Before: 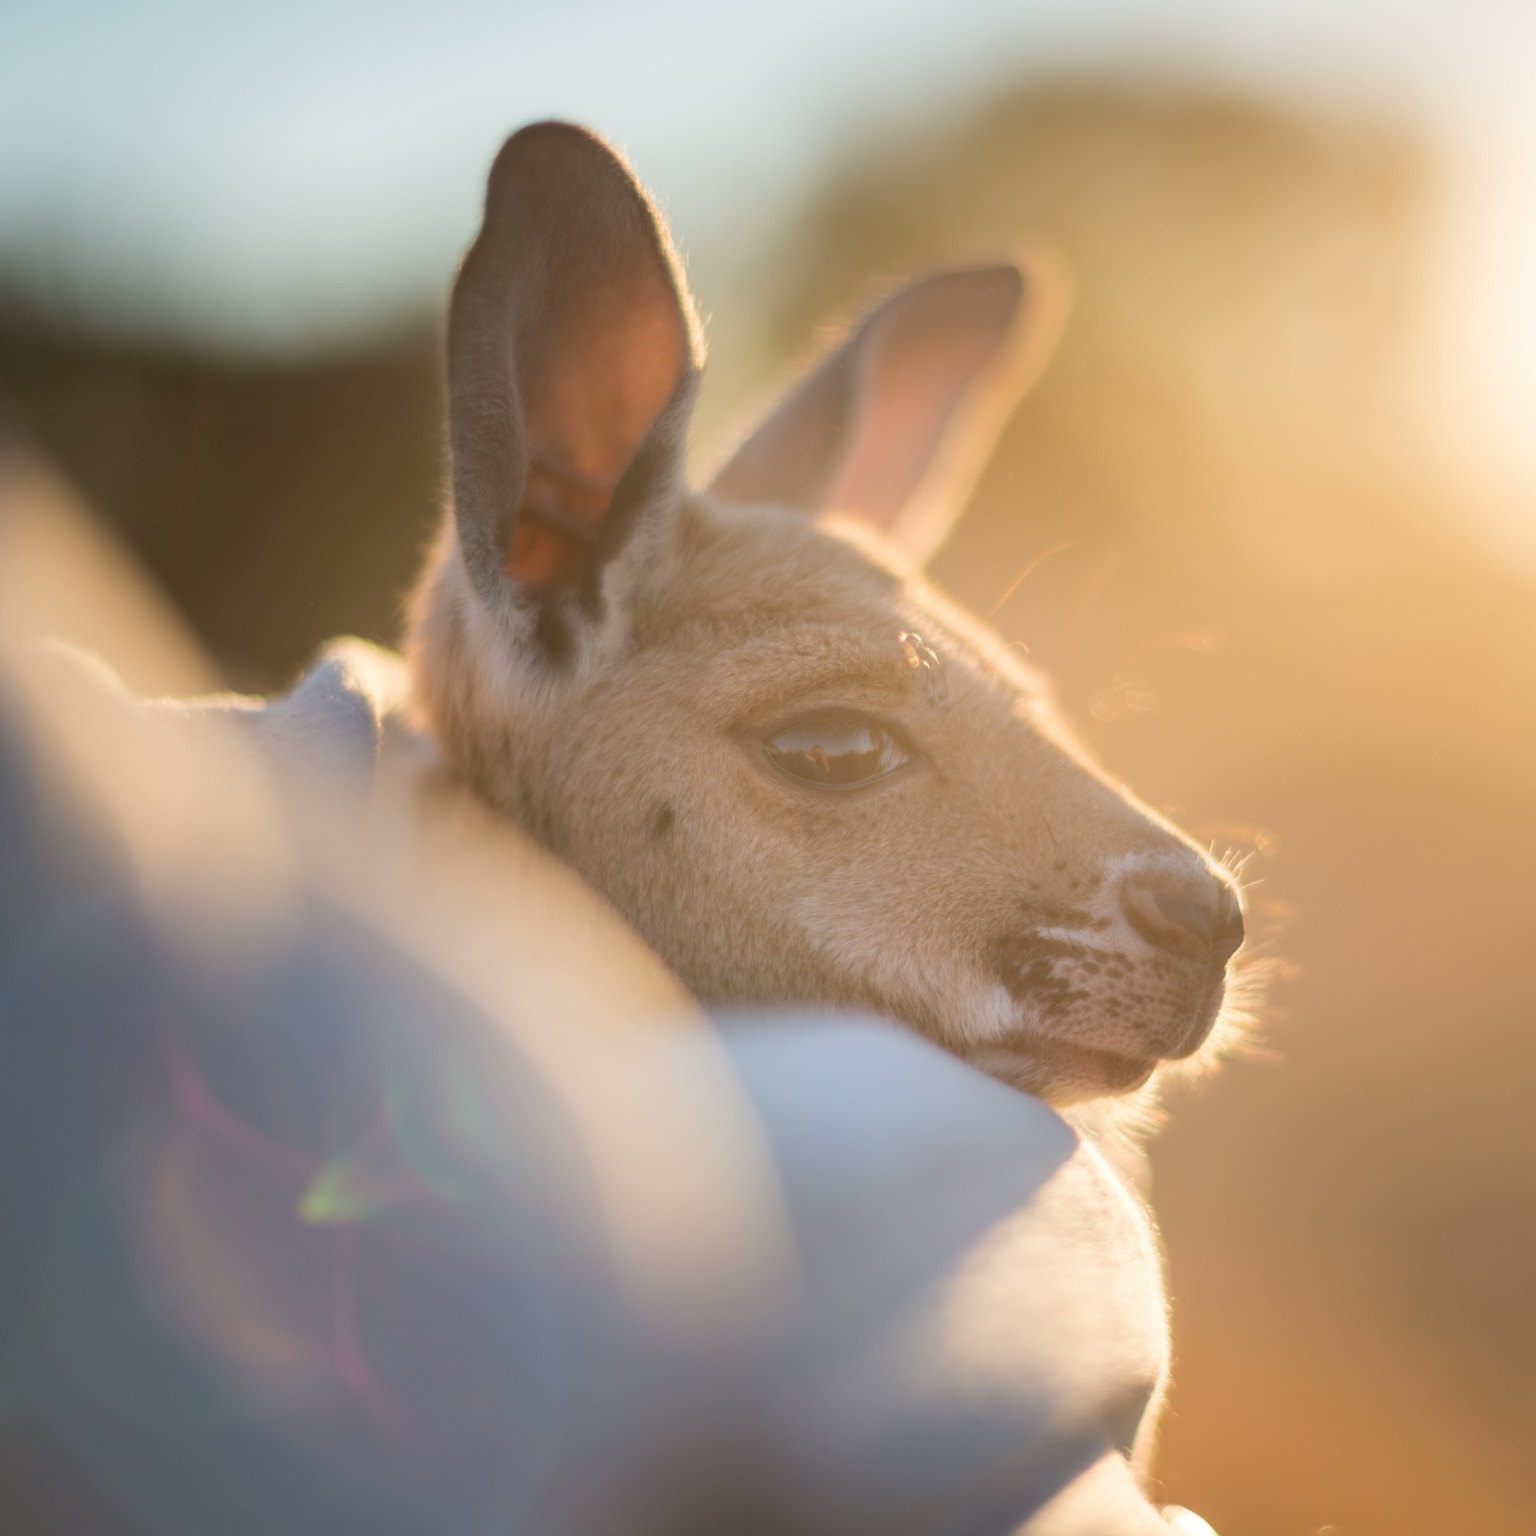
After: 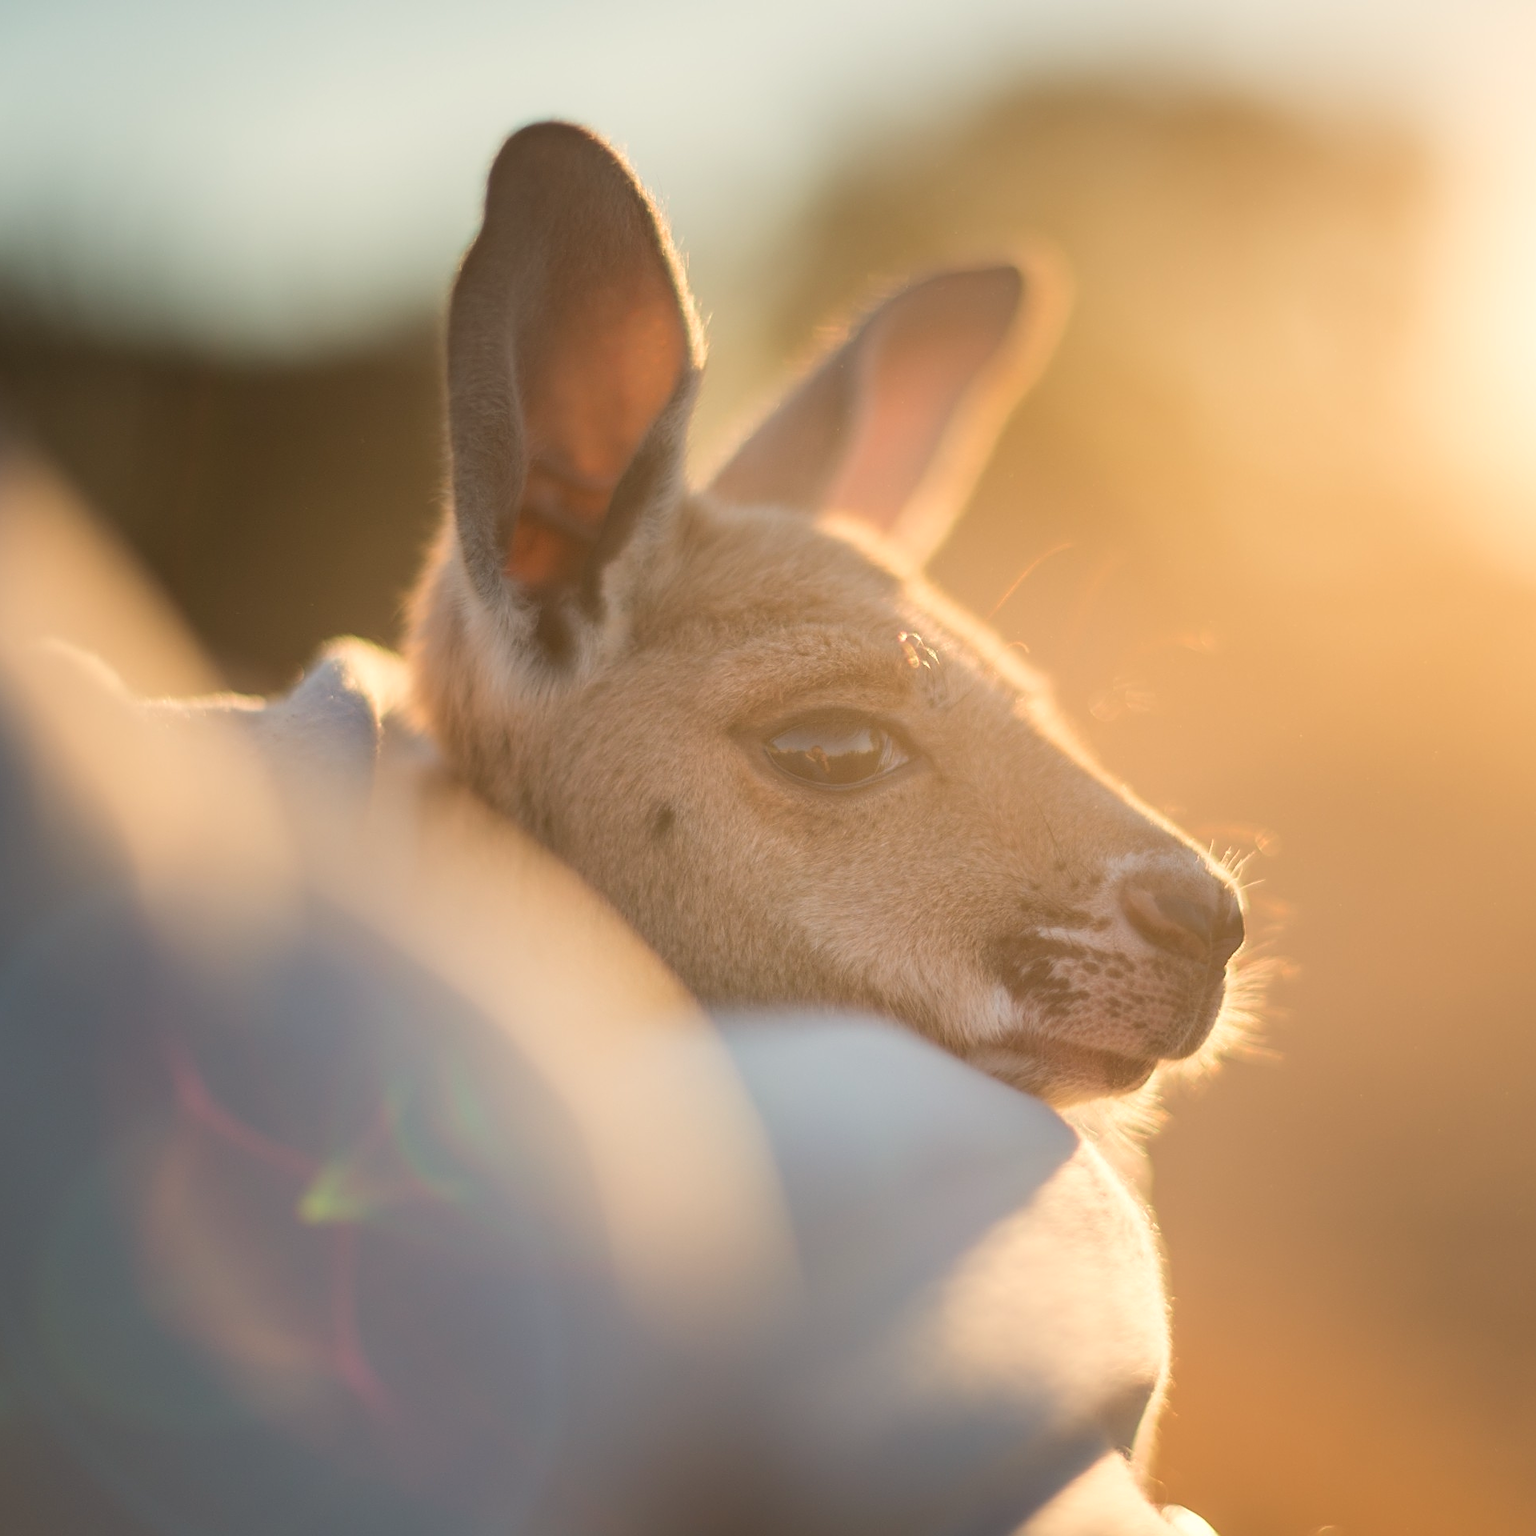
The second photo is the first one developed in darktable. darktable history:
white balance: red 1.045, blue 0.932
exposure: compensate highlight preservation false
sharpen: on, module defaults
